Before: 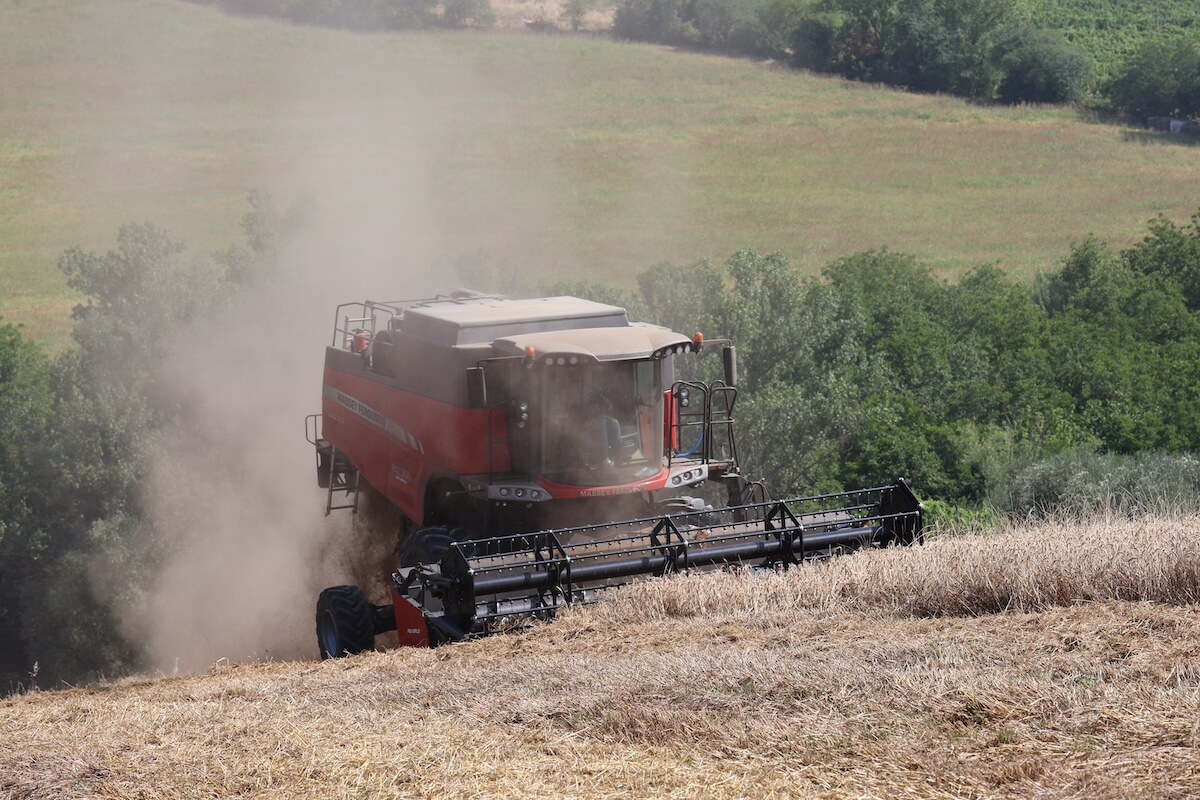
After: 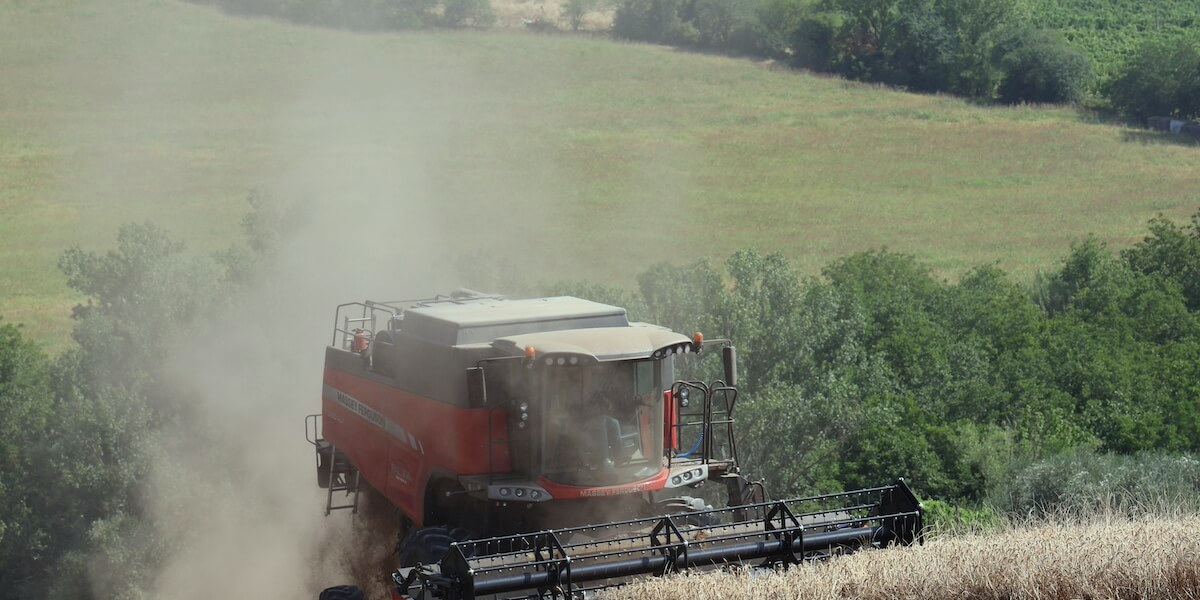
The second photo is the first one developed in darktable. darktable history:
crop: bottom 24.967%
color correction: highlights a* -8, highlights b* 3.1
